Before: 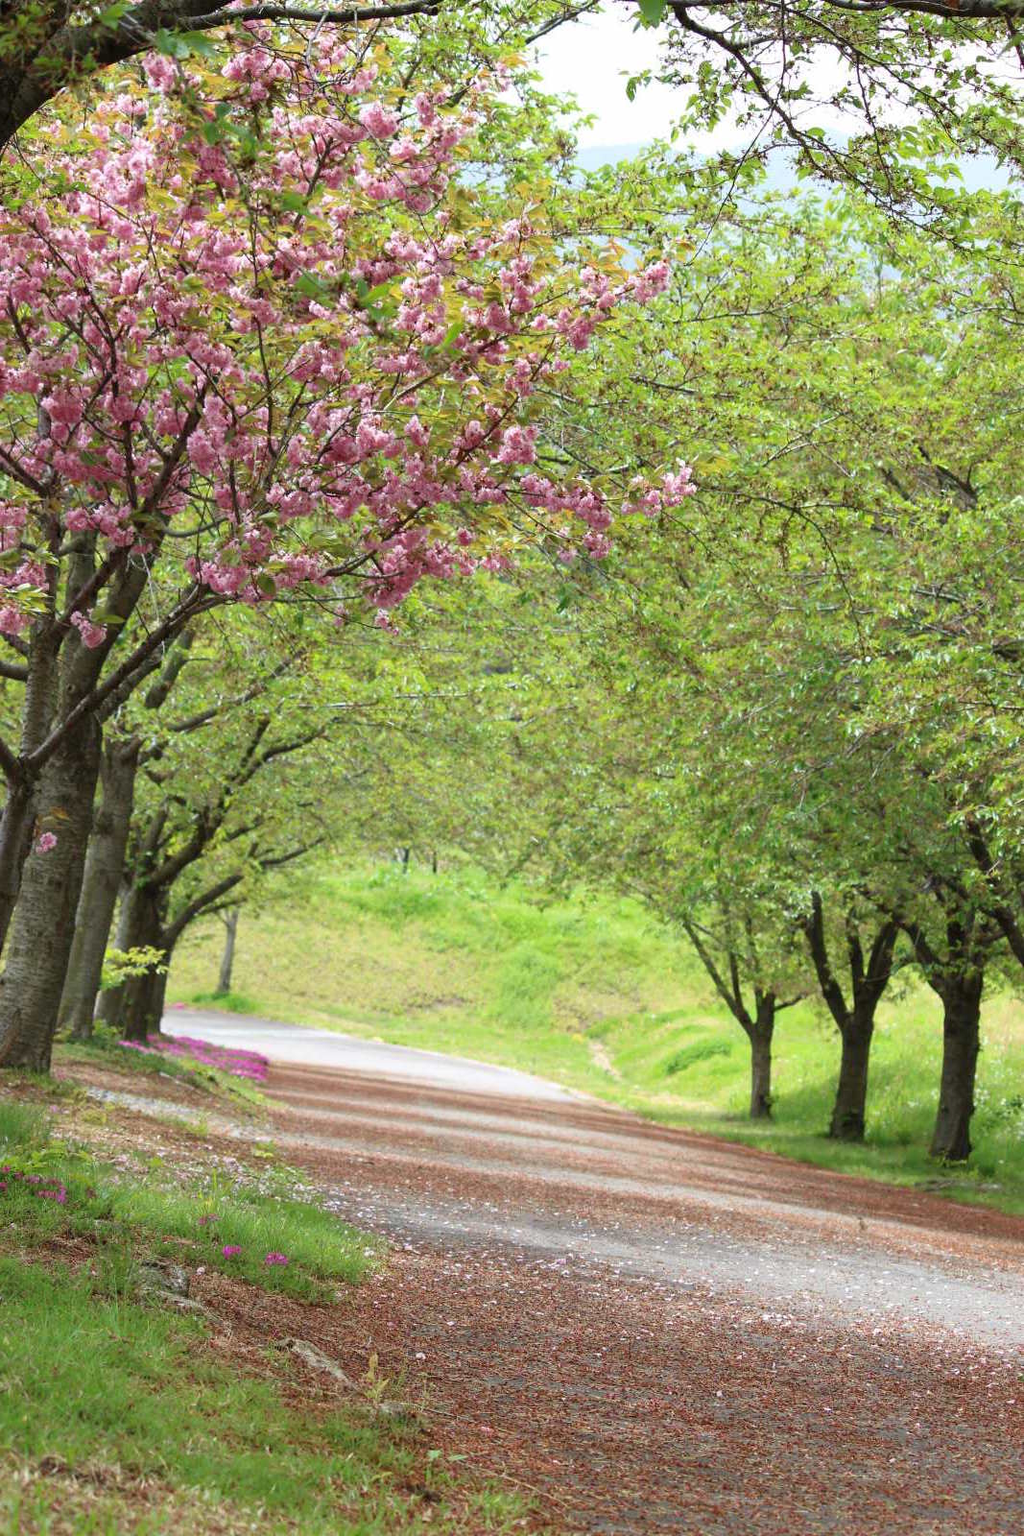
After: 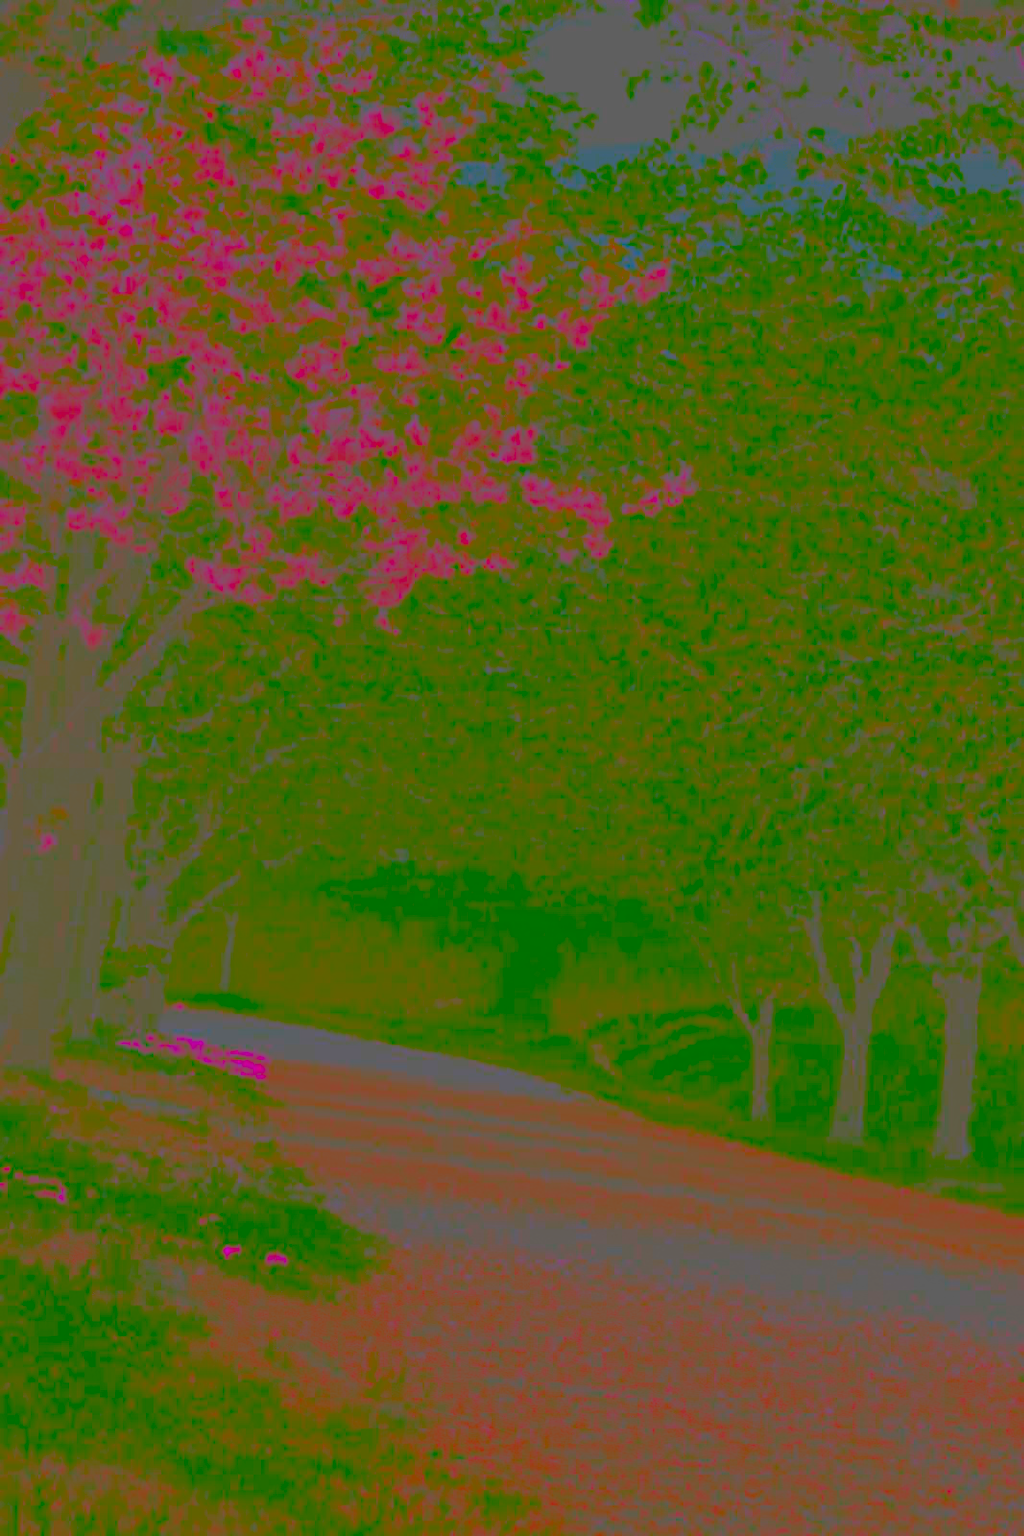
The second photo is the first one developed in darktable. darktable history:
local contrast: mode bilateral grid, contrast 24, coarseness 60, detail 151%, midtone range 0.2
contrast brightness saturation: contrast -0.988, brightness -0.168, saturation 0.762
